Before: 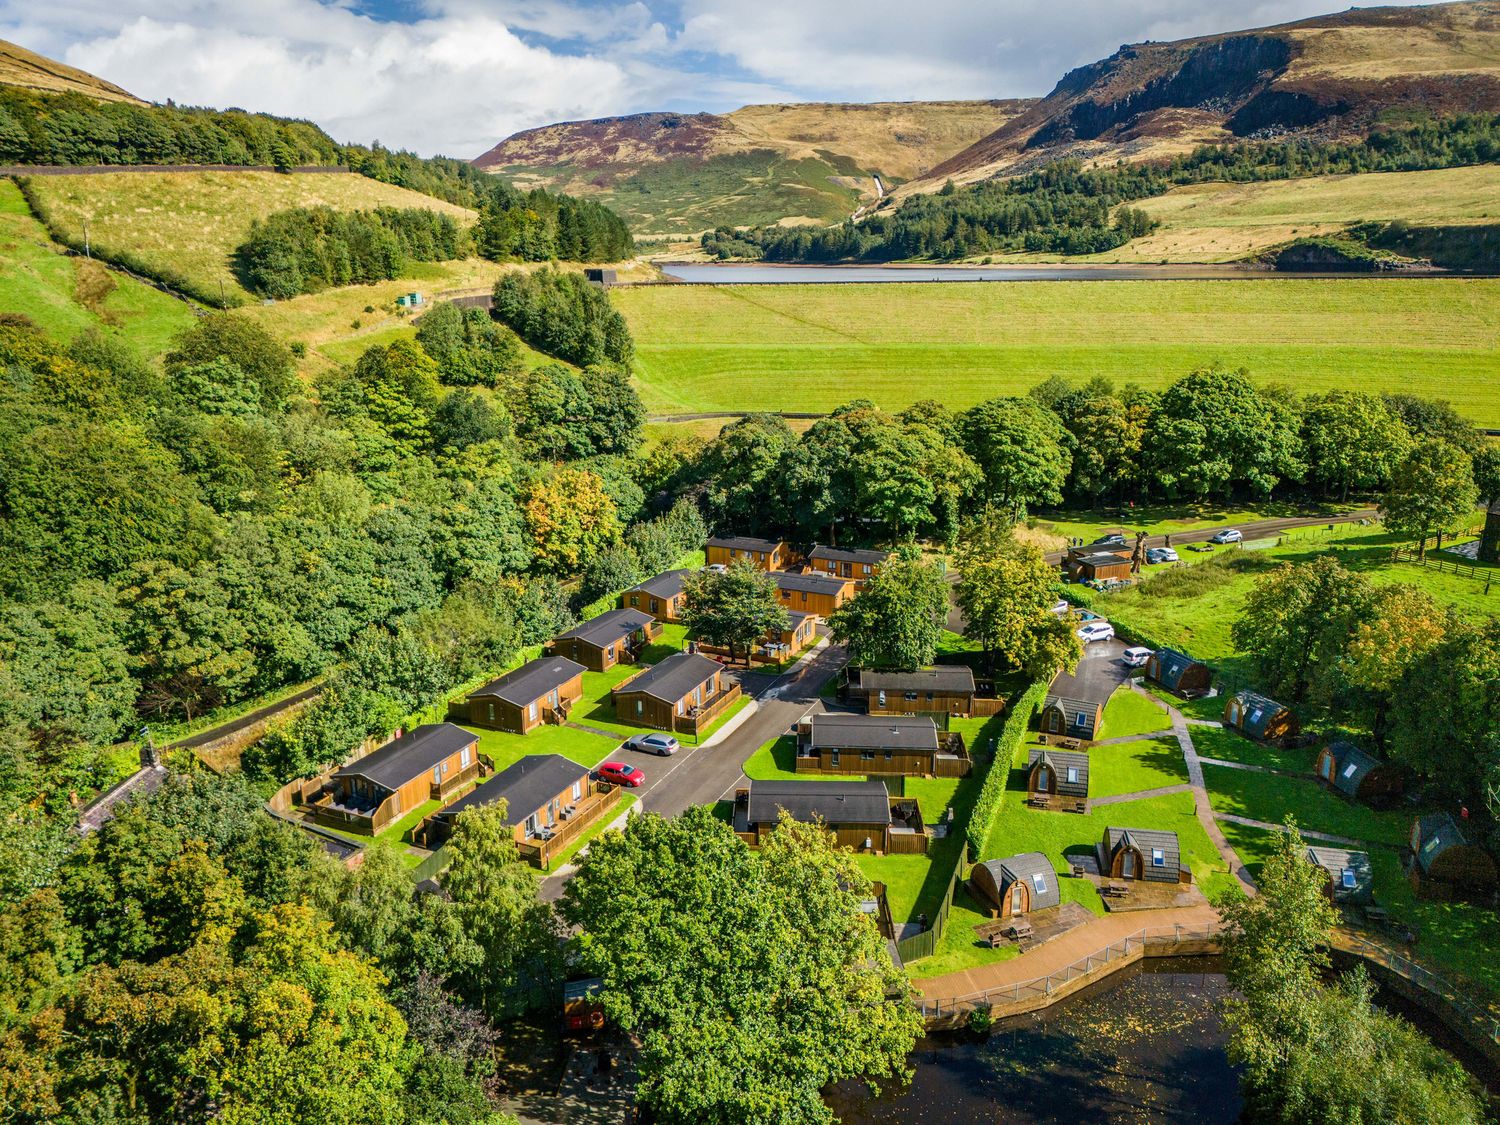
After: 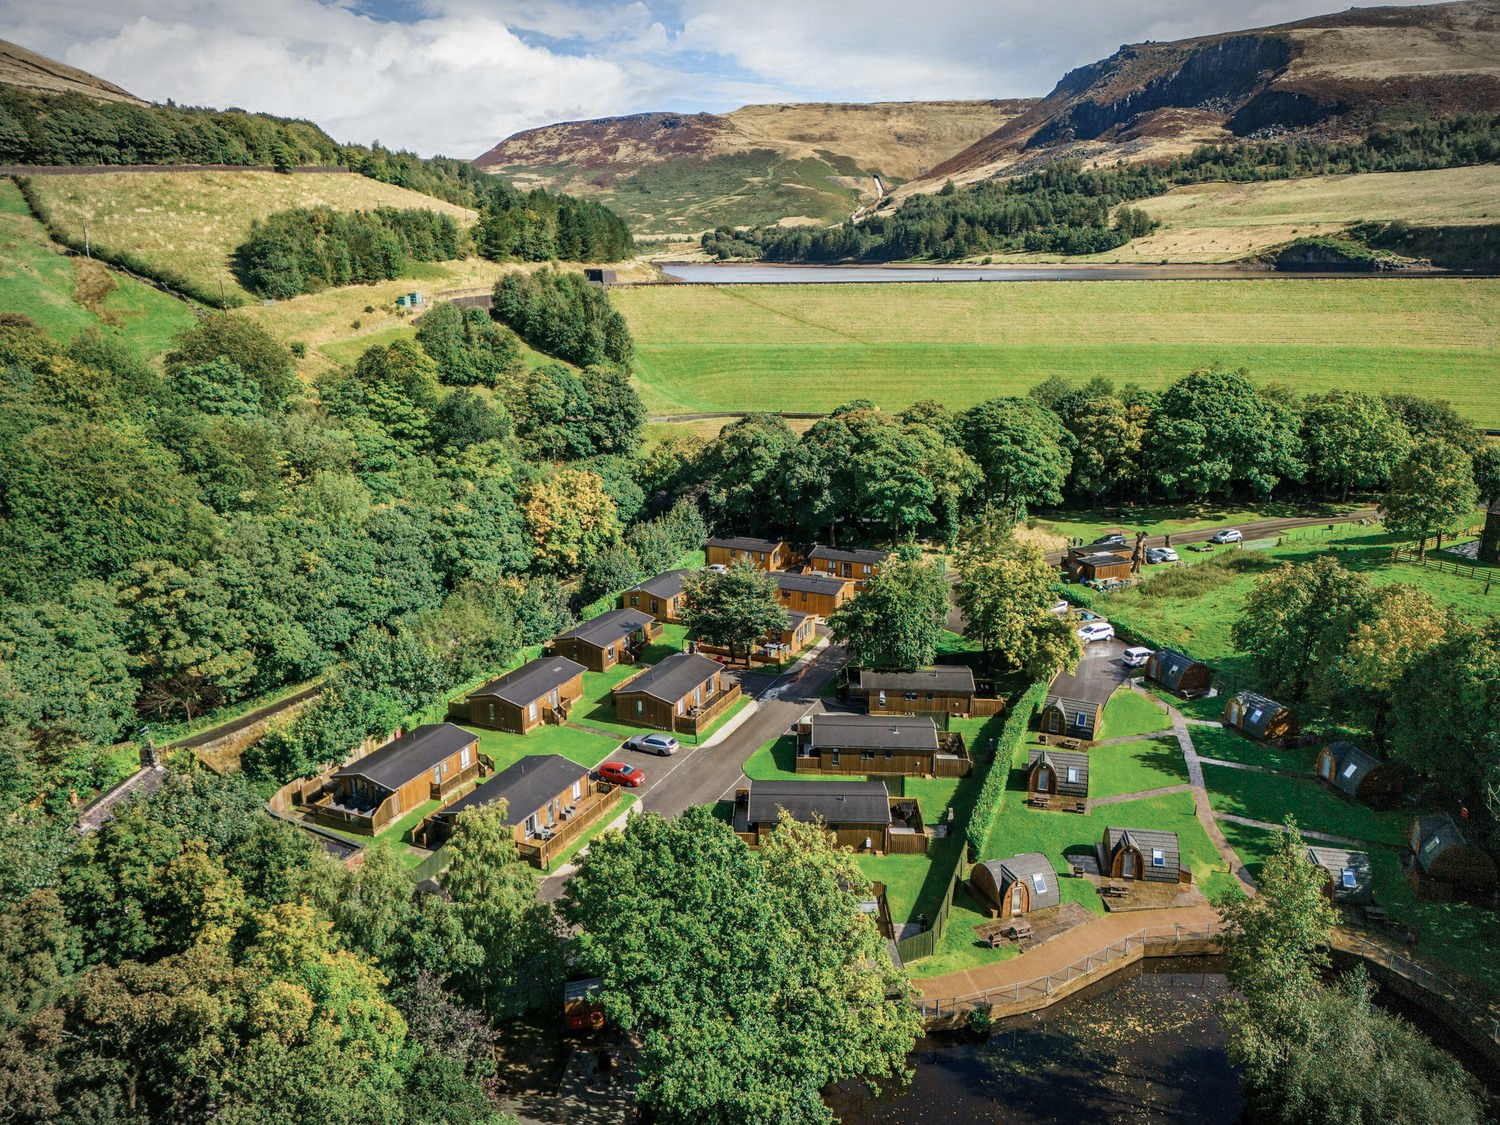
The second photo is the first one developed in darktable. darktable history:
vignetting: fall-off start 100.24%, width/height ratio 1.308
color zones: curves: ch0 [(0, 0.5) (0.125, 0.4) (0.25, 0.5) (0.375, 0.4) (0.5, 0.4) (0.625, 0.6) (0.75, 0.6) (0.875, 0.5)]; ch1 [(0, 0.35) (0.125, 0.45) (0.25, 0.35) (0.375, 0.35) (0.5, 0.35) (0.625, 0.35) (0.75, 0.45) (0.875, 0.35)]; ch2 [(0, 0.6) (0.125, 0.5) (0.25, 0.5) (0.375, 0.6) (0.5, 0.6) (0.625, 0.5) (0.75, 0.5) (0.875, 0.5)]
